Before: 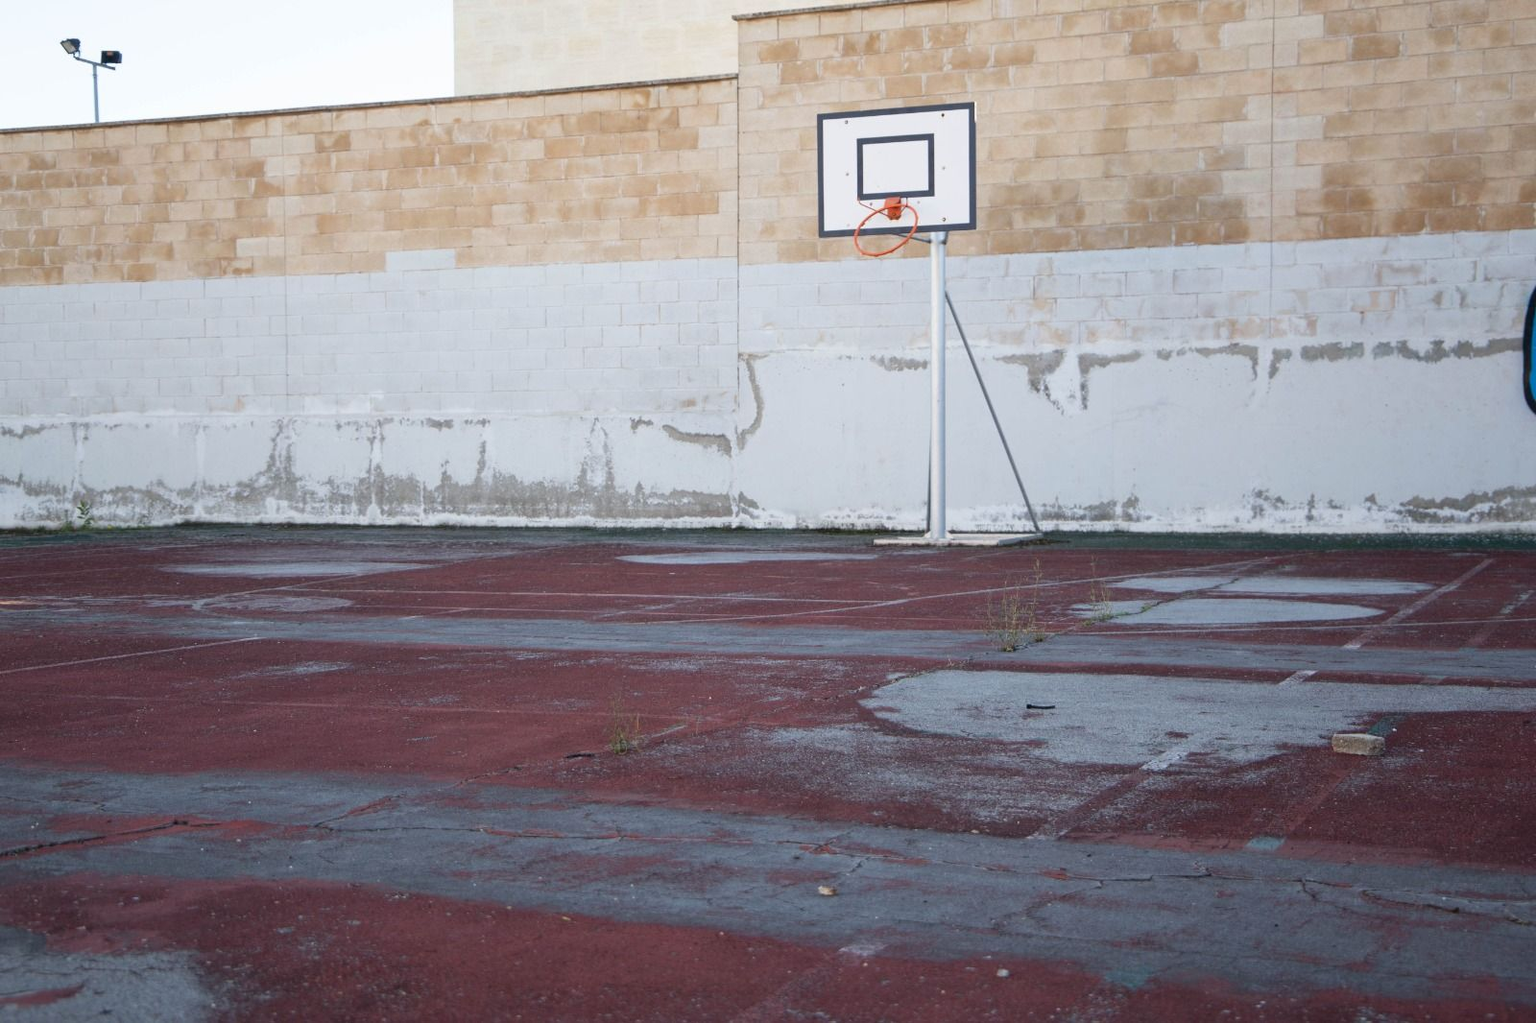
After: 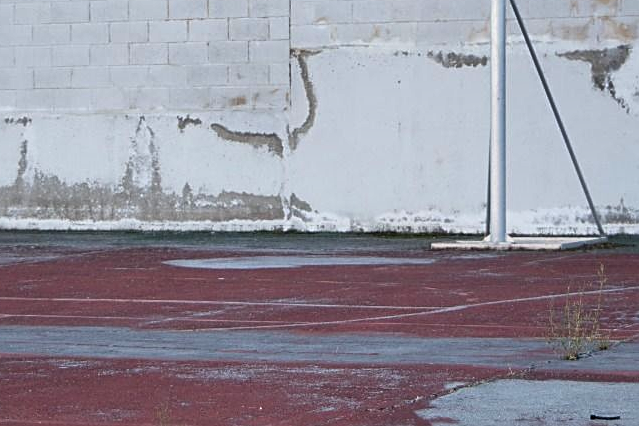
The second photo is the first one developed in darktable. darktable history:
crop: left 30%, top 30%, right 30%, bottom 30%
shadows and highlights: radius 118.69, shadows 42.21, highlights -61.56, soften with gaussian
sharpen: on, module defaults
color balance rgb: linear chroma grading › global chroma 3.45%, perceptual saturation grading › global saturation 11.24%, perceptual brilliance grading › global brilliance 3.04%, global vibrance 2.8%
